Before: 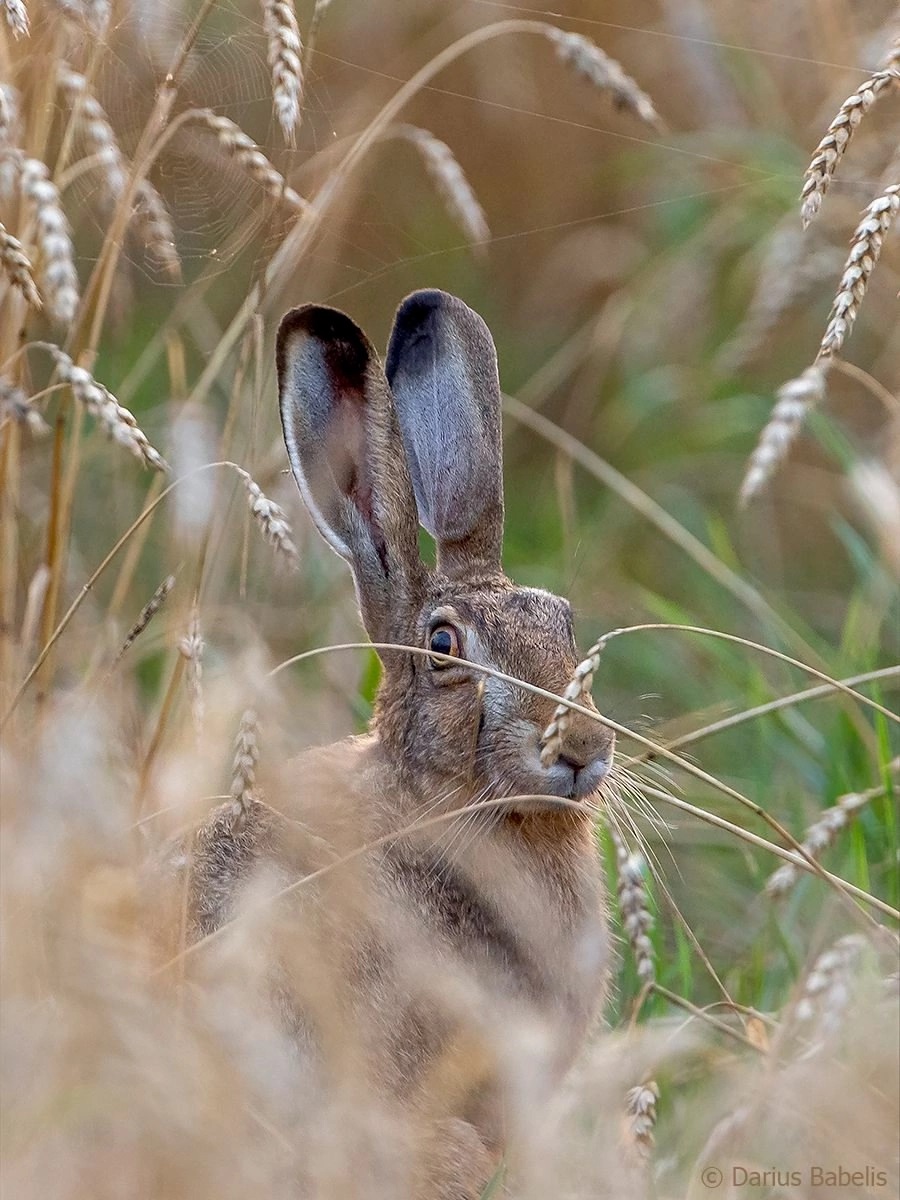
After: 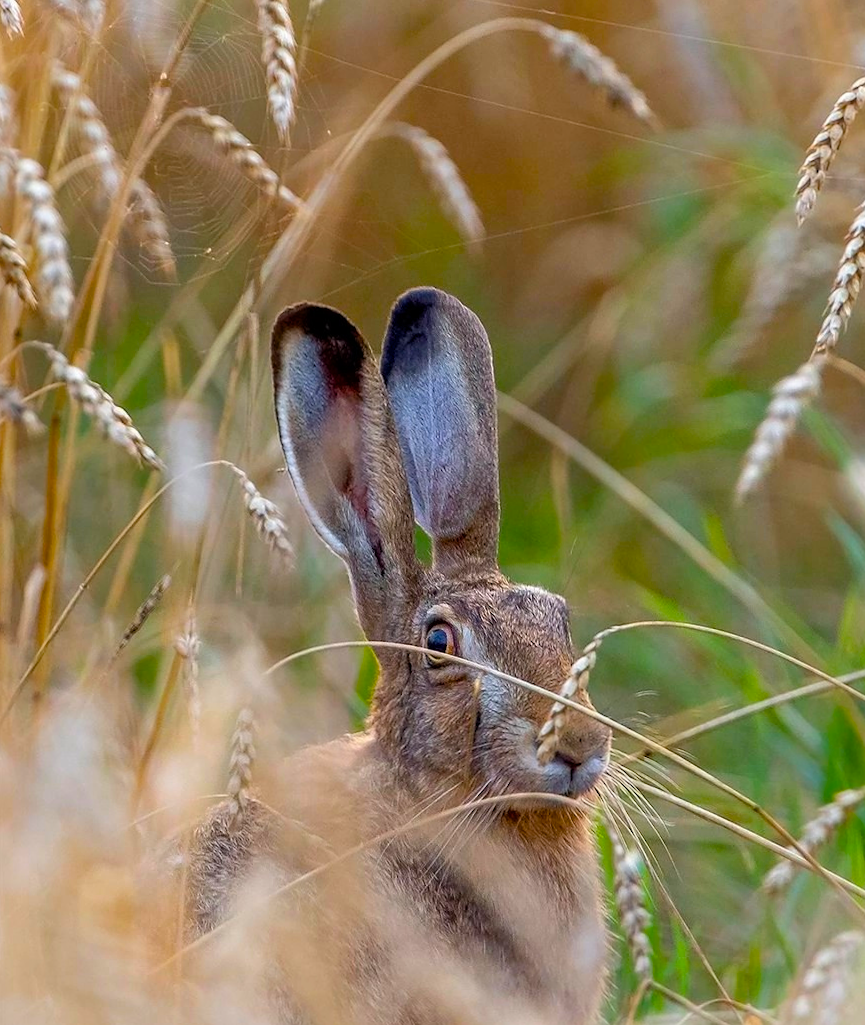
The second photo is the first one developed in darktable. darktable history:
shadows and highlights: shadows -24.28, highlights 49.77, soften with gaussian
vibrance: on, module defaults
crop and rotate: angle 0.2°, left 0.275%, right 3.127%, bottom 14.18%
color balance rgb: linear chroma grading › global chroma 15%, perceptual saturation grading › global saturation 30%
